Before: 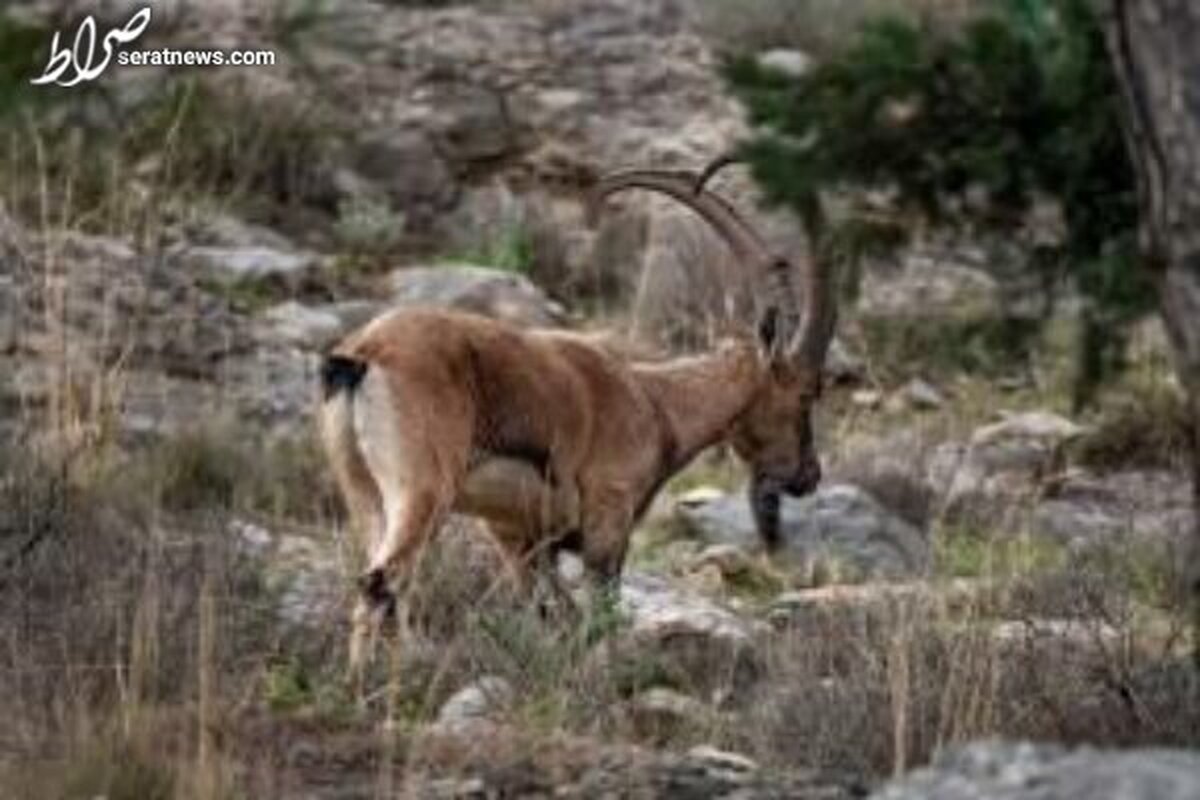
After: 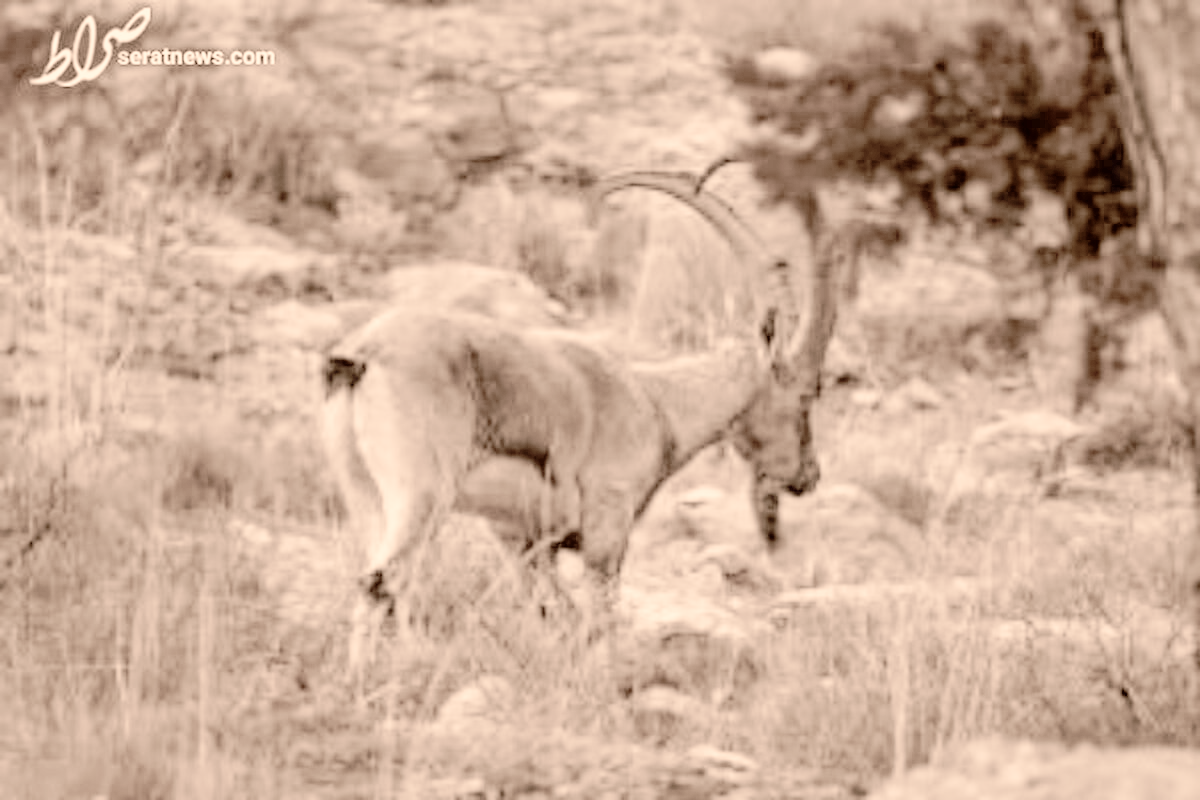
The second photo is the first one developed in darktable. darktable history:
tone curve: curves: ch0 [(0, 0) (0.003, 0.006) (0.011, 0.007) (0.025, 0.009) (0.044, 0.012) (0.069, 0.021) (0.1, 0.036) (0.136, 0.056) (0.177, 0.105) (0.224, 0.165) (0.277, 0.251) (0.335, 0.344) (0.399, 0.439) (0.468, 0.532) (0.543, 0.628) (0.623, 0.718) (0.709, 0.797) (0.801, 0.874) (0.898, 0.943) (1, 1)], preserve colors none
color look up table: target L [67.89, 87.02, 77.93, 77.5, 53.62, 55.63, 53.33, 72.02, 61.33, 56.99, 46.8, 46.49, 39.09, 11, 200.93, 85.88, 61.63, 71.21, 54.23, 48.44, 47.61, 39.68, 35.24, 30.99, 30.07, 11.24, 97.09, 88.98, 71.4, 61.25, 57.05, 63.73, 67.48, 56.65, 48.51, 44.4, 44.49, 44.71, 31.76, 28.76, 8.6, 2.428, 89.74, 78.22, 79.87, 60.3, 54.14, 30.49, 16.33], target a [11.52, 14.89, 13.25, 12.99, 8.207, 8.406, 7.94, 11.56, 9.879, 9.221, 8.324, 8.37, 8.159, 14.73, 0, 11.96, 10.03, 11.99, 7.992, 7.945, 8.321, 7.999, 7.372, 6.928, 6.837, 14.52, 11.64, 13.37, 11.29, 9.834, 8.998, 10.04, 11.01, 8.883, 7.945, 8.078, 8.454, 7.493, 6.82, 6.198, 18.53, 13.58, 13.05, 12.32, 12.84, 9.049, 7.858, 6.705, 10.68], target b [15.89, 19.43, 18.35, 18.08, 12.67, 12.16, 12.32, 16.91, 13.39, 11.87, 12.27, 12.08, 11.61, 19.06, -0.001, 18.2, 13.49, 16.82, 12, 11.68, 11.54, 11.41, 10.94, 11.61, 11.53, 19.49, 22.03, 17.74, 16.41, 13.32, 11.84, 13.92, 15.89, 12.03, 11.87, 11.15, 11.5, 10.18, 11.5, 9.967, 15.47, 5.093, 17.63, 18.26, 19.09, 12.77, 11.96, 11.36, 19.52], num patches 49
